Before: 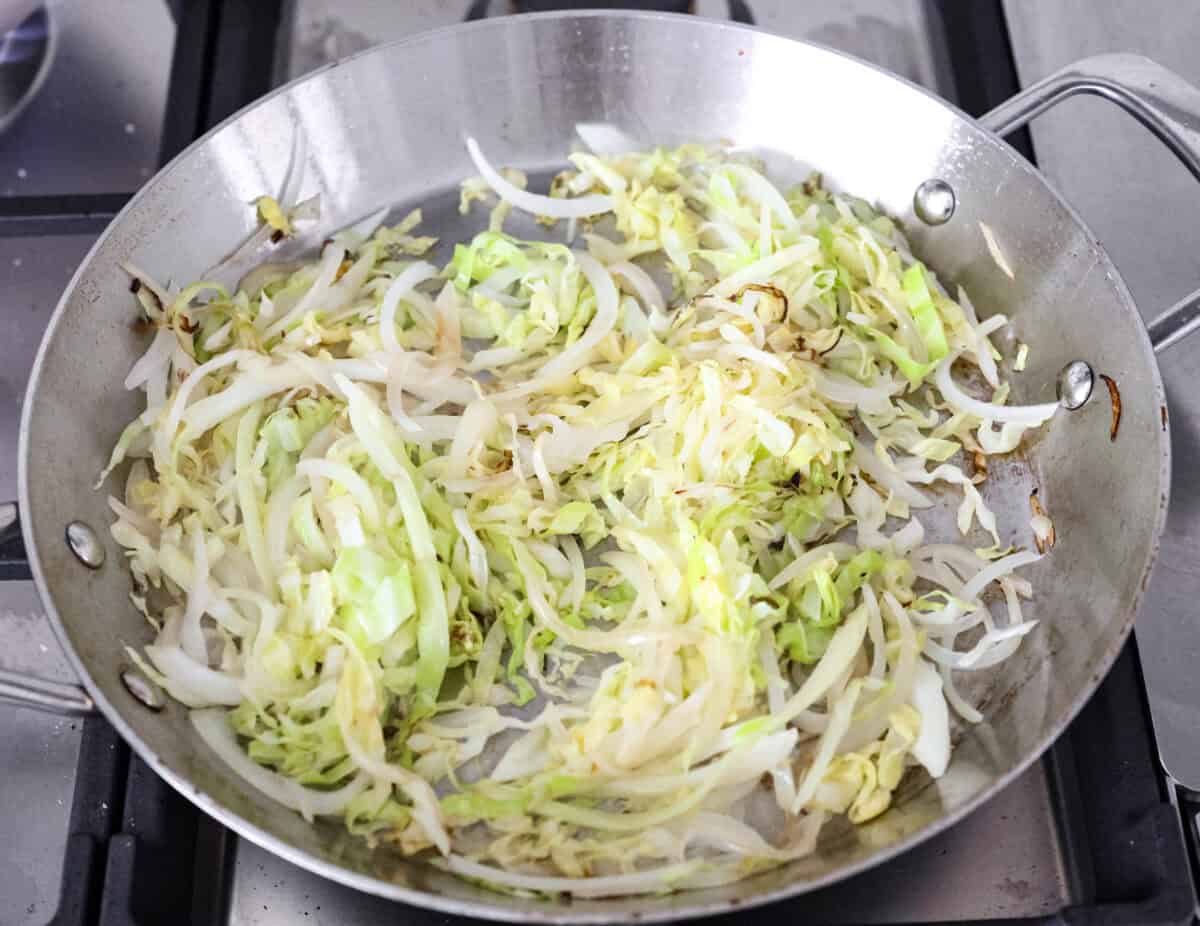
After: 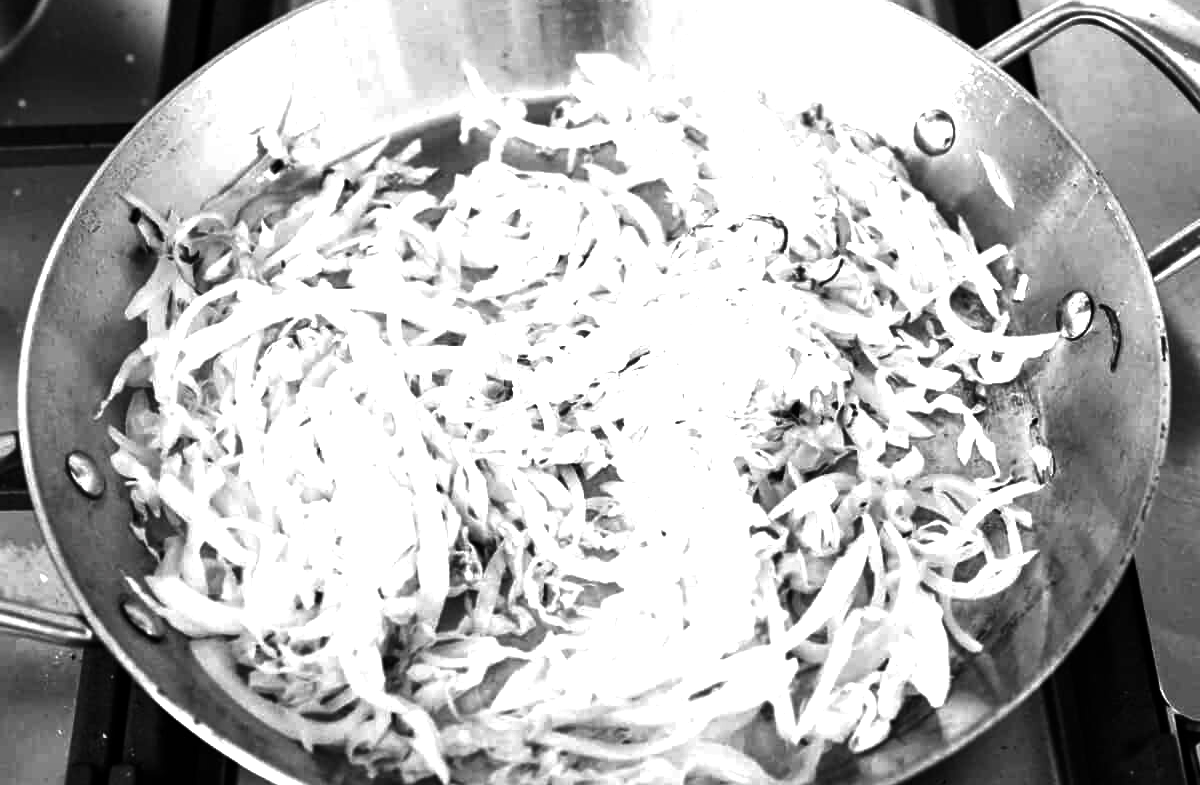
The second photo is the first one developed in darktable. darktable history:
contrast brightness saturation: contrast -0.028, brightness -0.599, saturation -1
exposure: exposure 1 EV, compensate exposure bias true, compensate highlight preservation false
crop: top 7.565%, bottom 7.629%
